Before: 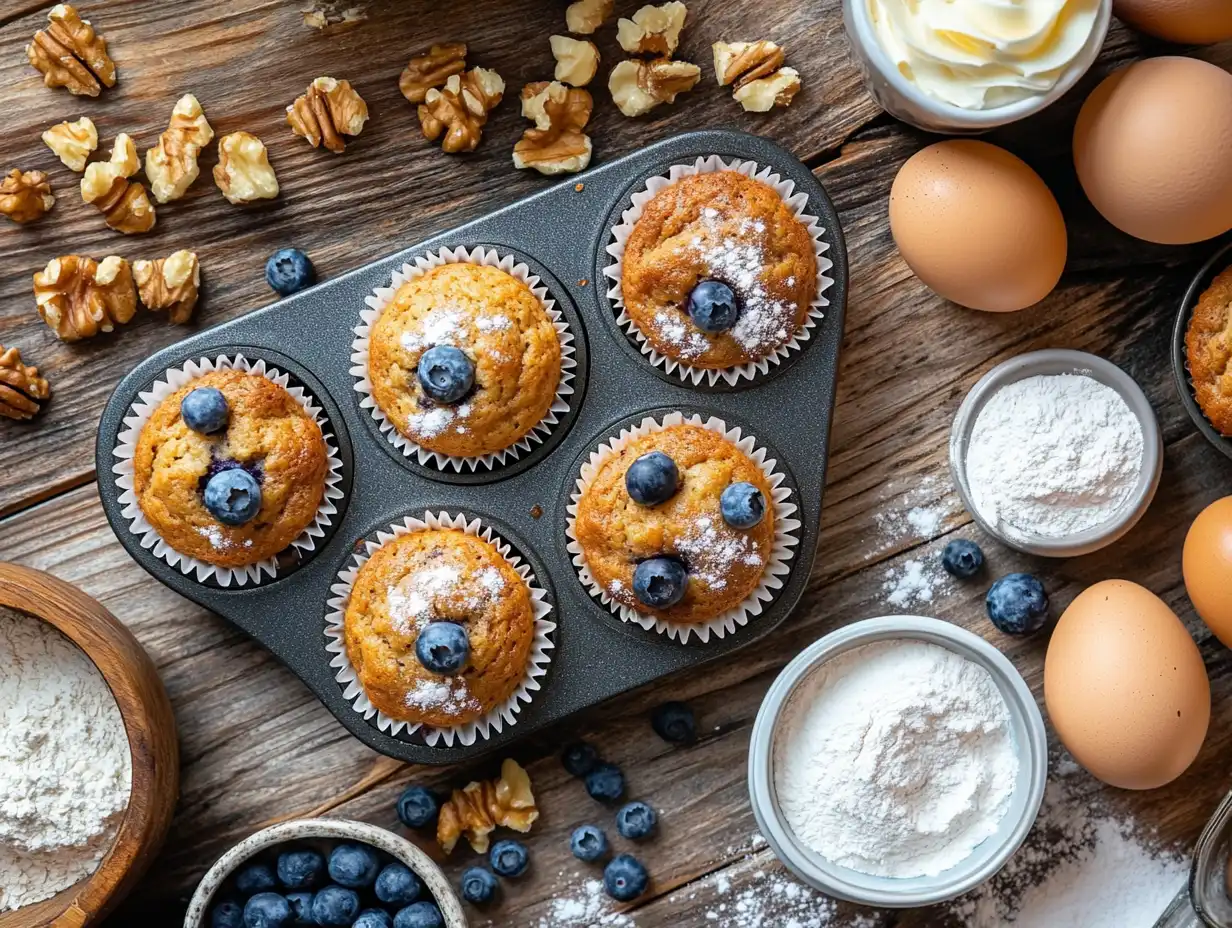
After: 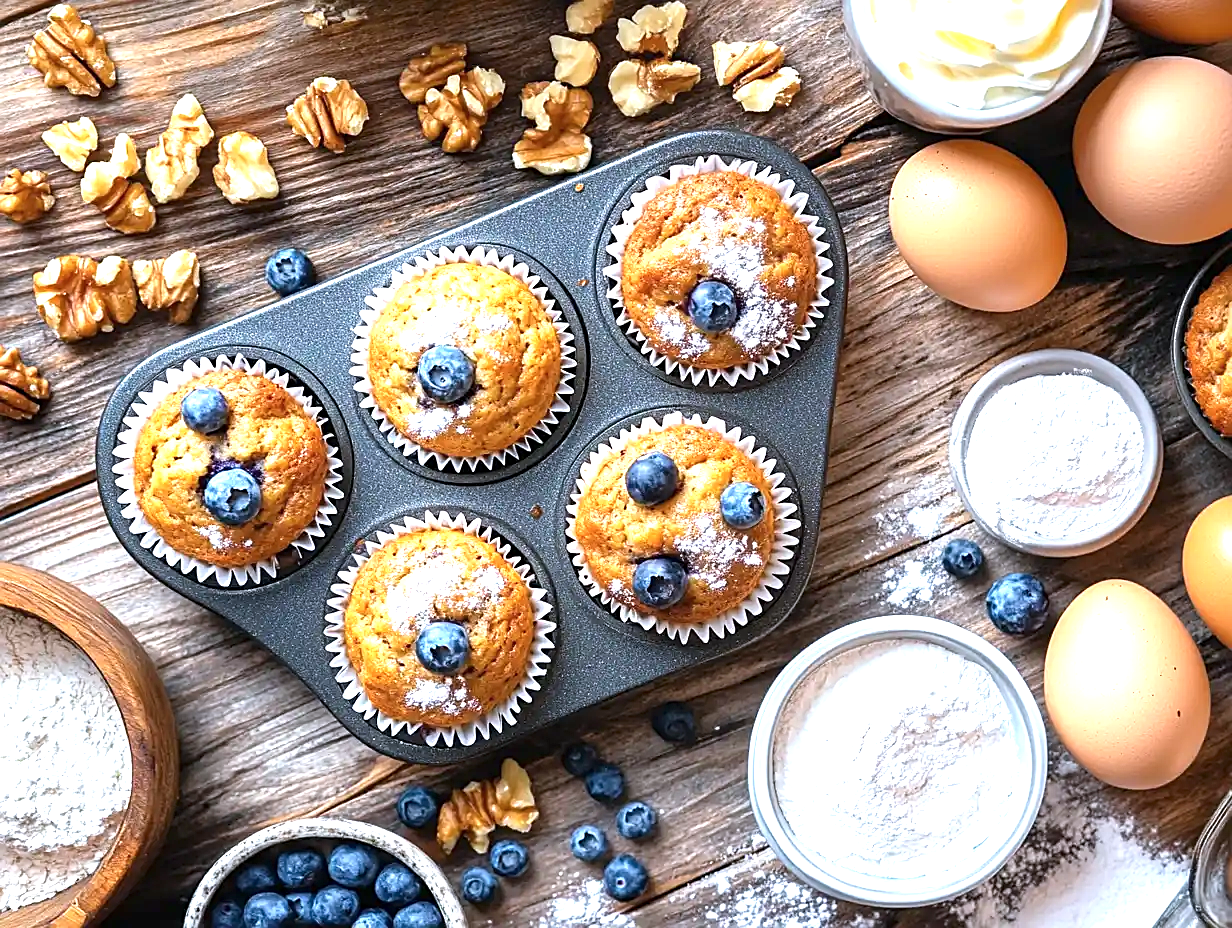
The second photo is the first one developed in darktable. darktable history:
exposure: black level correction 0, exposure 1.1 EV, compensate exposure bias true, compensate highlight preservation false
color calibration: illuminant as shot in camera, x 0.358, y 0.373, temperature 4628.91 K
sharpen: on, module defaults
